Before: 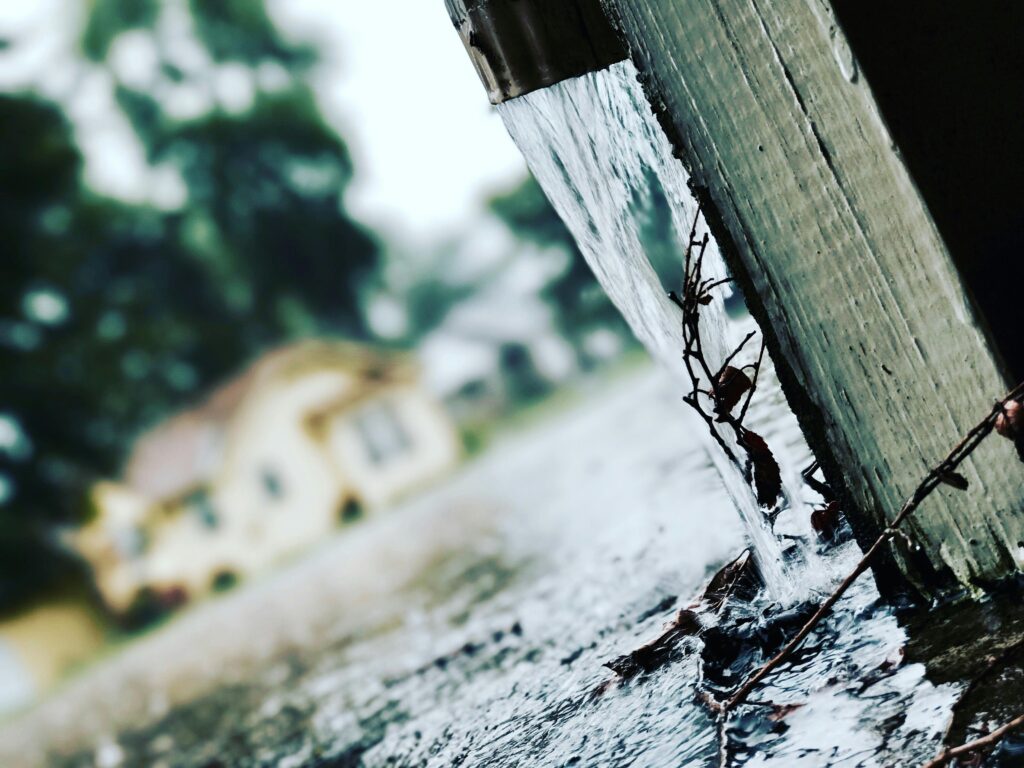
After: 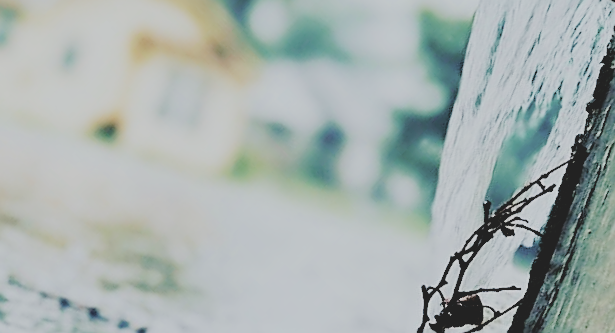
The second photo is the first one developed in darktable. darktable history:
crop and rotate: angle -44.77°, top 16.734%, right 0.825%, bottom 11.686%
exposure: exposure 1.204 EV, compensate highlight preservation false
filmic rgb: black relative exposure -4.4 EV, white relative exposure 5.04 EV, hardness 2.23, latitude 39.65%, contrast 1.15, highlights saturation mix 10.42%, shadows ↔ highlights balance 0.84%
sharpen: radius 1.36, amount 1.249, threshold 0.611
tone equalizer: -8 EV -0.762 EV, -7 EV -0.715 EV, -6 EV -0.568 EV, -5 EV -0.385 EV, -3 EV 0.386 EV, -2 EV 0.6 EV, -1 EV 0.674 EV, +0 EV 0.74 EV, smoothing diameter 2.12%, edges refinement/feathering 23.04, mask exposure compensation -1.57 EV, filter diffusion 5
color balance rgb: linear chroma grading › shadows 9.7%, linear chroma grading › highlights 9.535%, linear chroma grading › global chroma 15.228%, linear chroma grading › mid-tones 14.841%, perceptual saturation grading › global saturation 20%, perceptual saturation grading › highlights -25.816%, perceptual saturation grading › shadows 25.971%, contrast -29.773%
contrast brightness saturation: contrast -0.26, saturation -0.435
